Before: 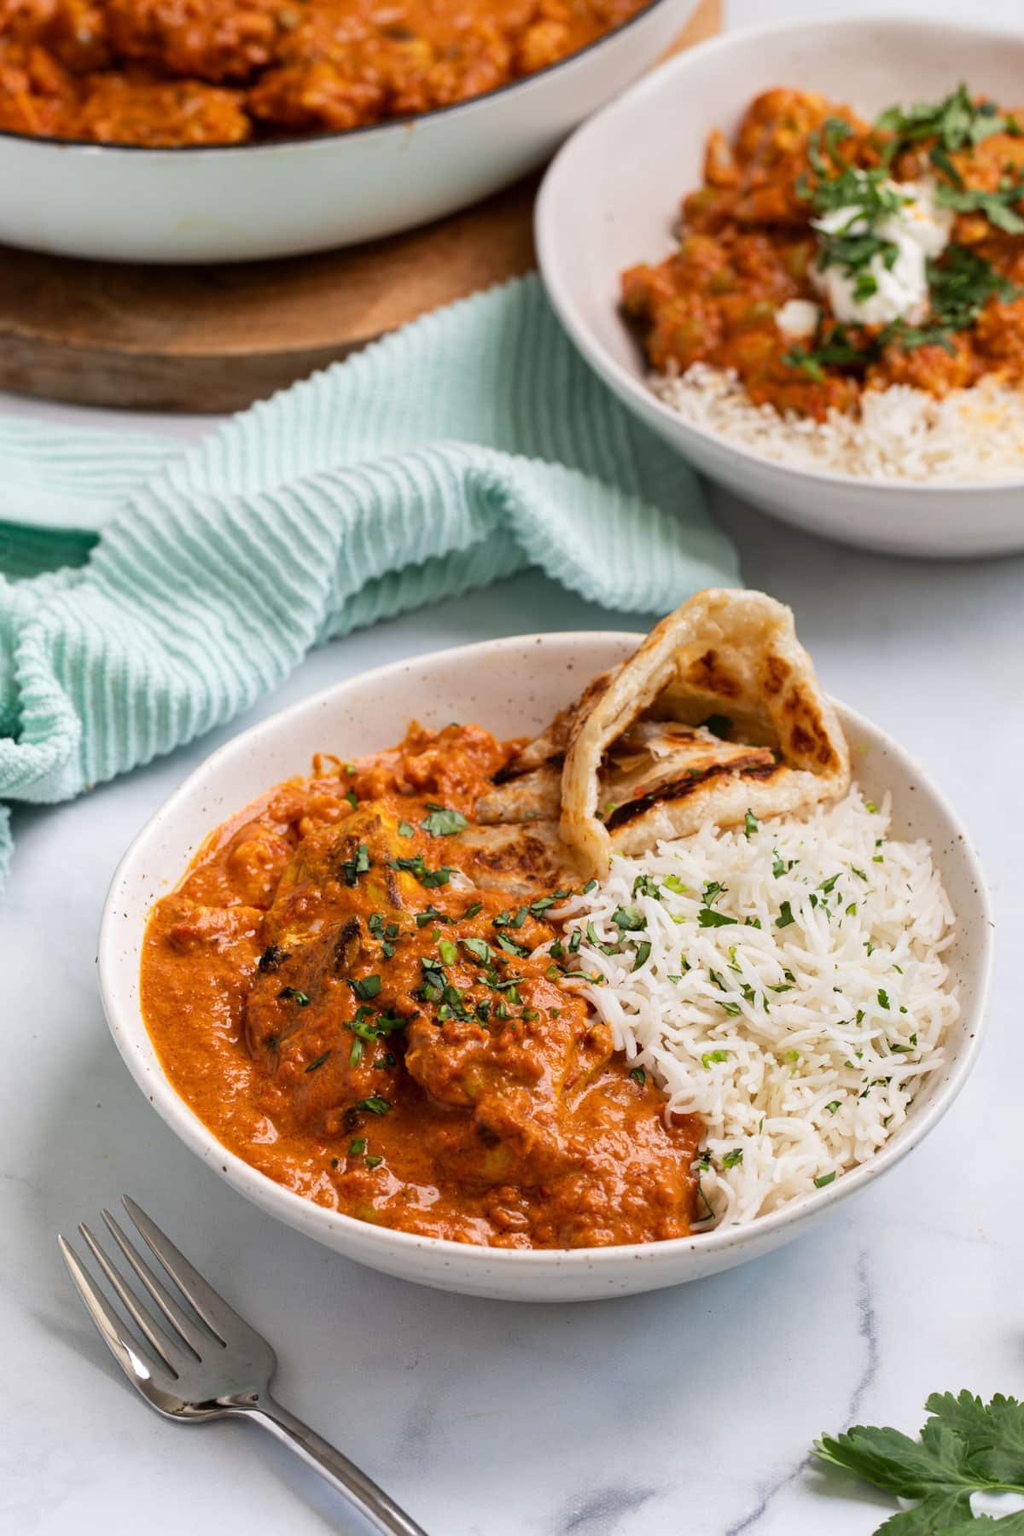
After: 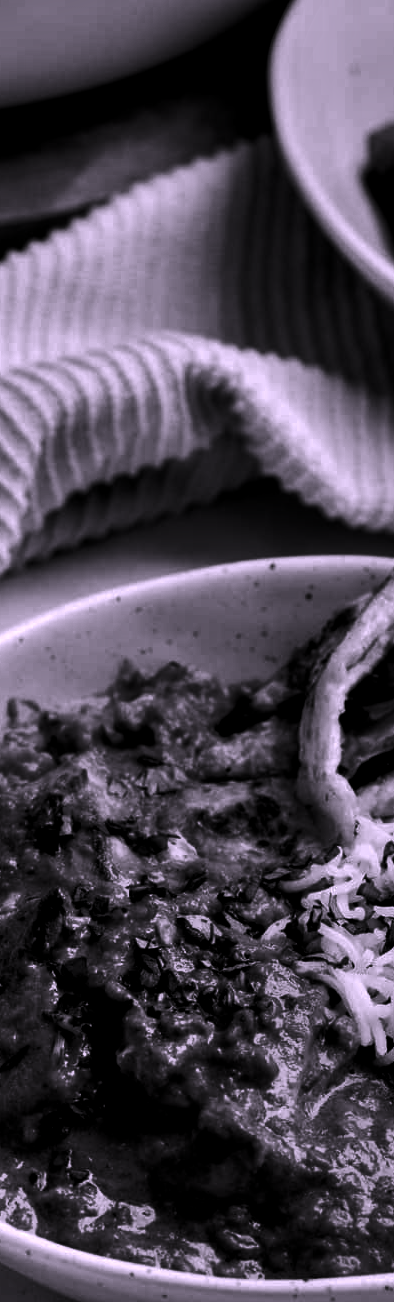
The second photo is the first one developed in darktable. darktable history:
shadows and highlights: soften with gaussian
contrast brightness saturation: contrast 0.018, brightness -0.985, saturation -0.996
color correction: highlights a* 15.69, highlights b* -20.73
crop and rotate: left 29.94%, top 10.32%, right 37.164%, bottom 17.346%
levels: levels [0.016, 0.492, 0.969]
contrast equalizer: y [[0.579, 0.58, 0.505, 0.5, 0.5, 0.5], [0.5 ×6], [0.5 ×6], [0 ×6], [0 ×6]]
